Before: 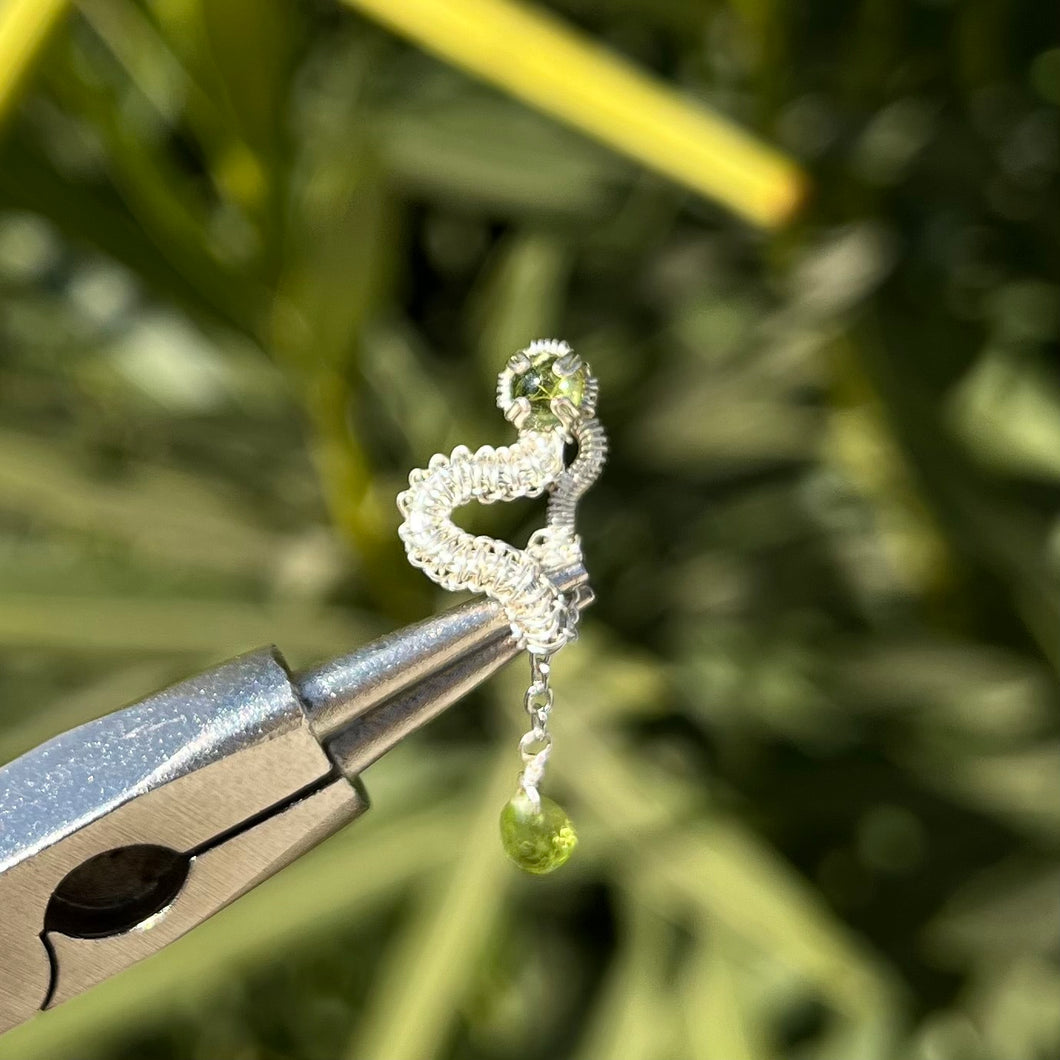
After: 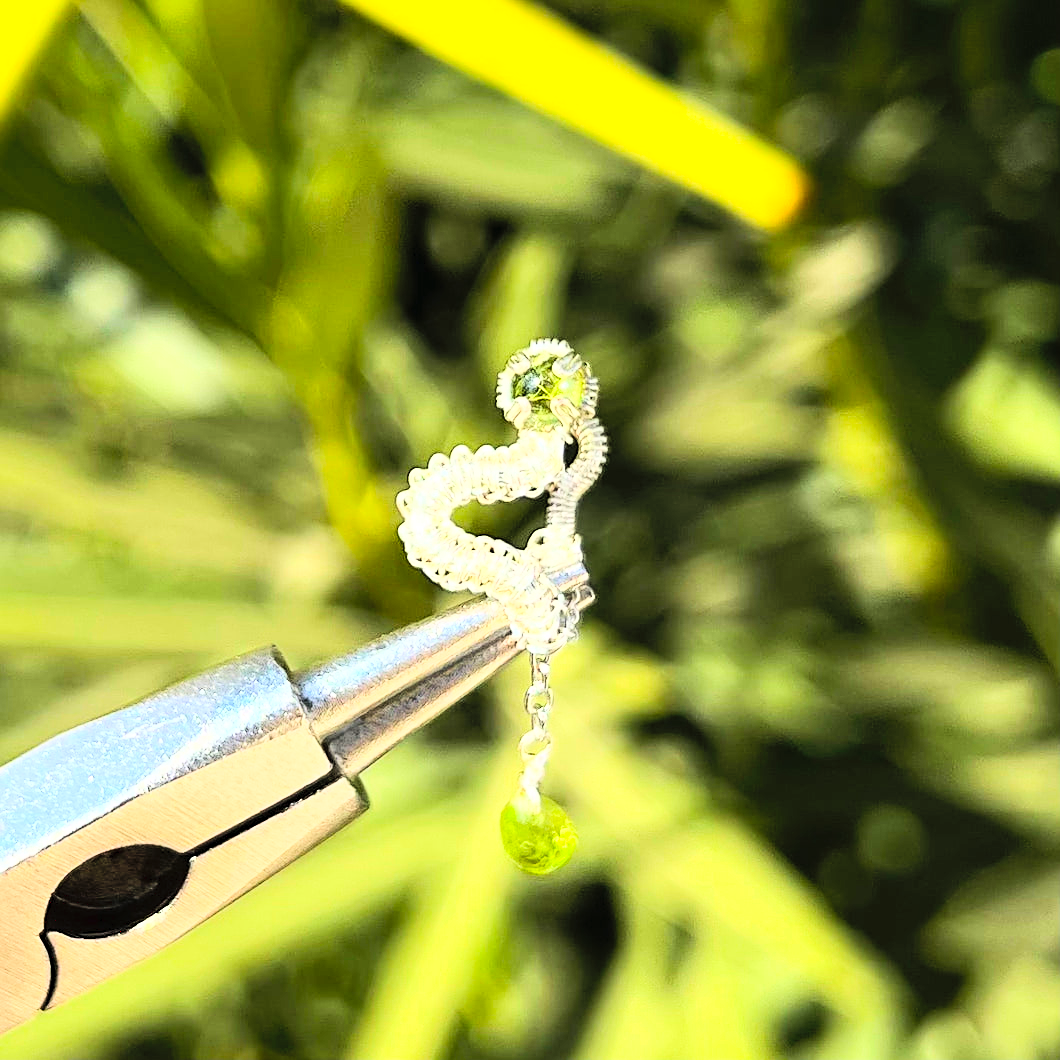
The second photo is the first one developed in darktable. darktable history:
base curve: curves: ch0 [(0, 0) (0.007, 0.004) (0.027, 0.03) (0.046, 0.07) (0.207, 0.54) (0.442, 0.872) (0.673, 0.972) (1, 1)]
contrast brightness saturation: contrast 0.067, brightness 0.179, saturation 0.42
sharpen: on, module defaults
tone equalizer: mask exposure compensation -0.499 EV
